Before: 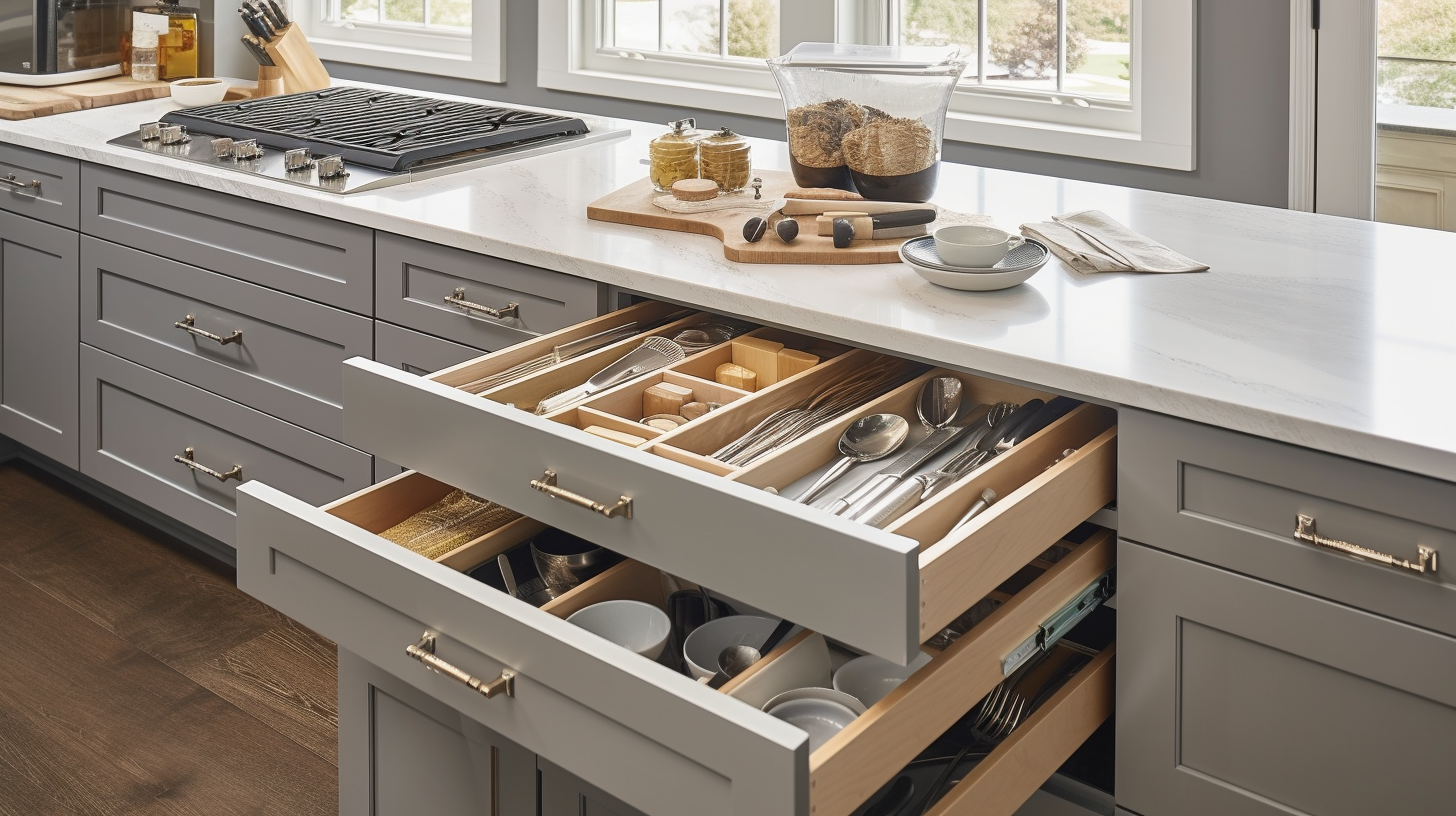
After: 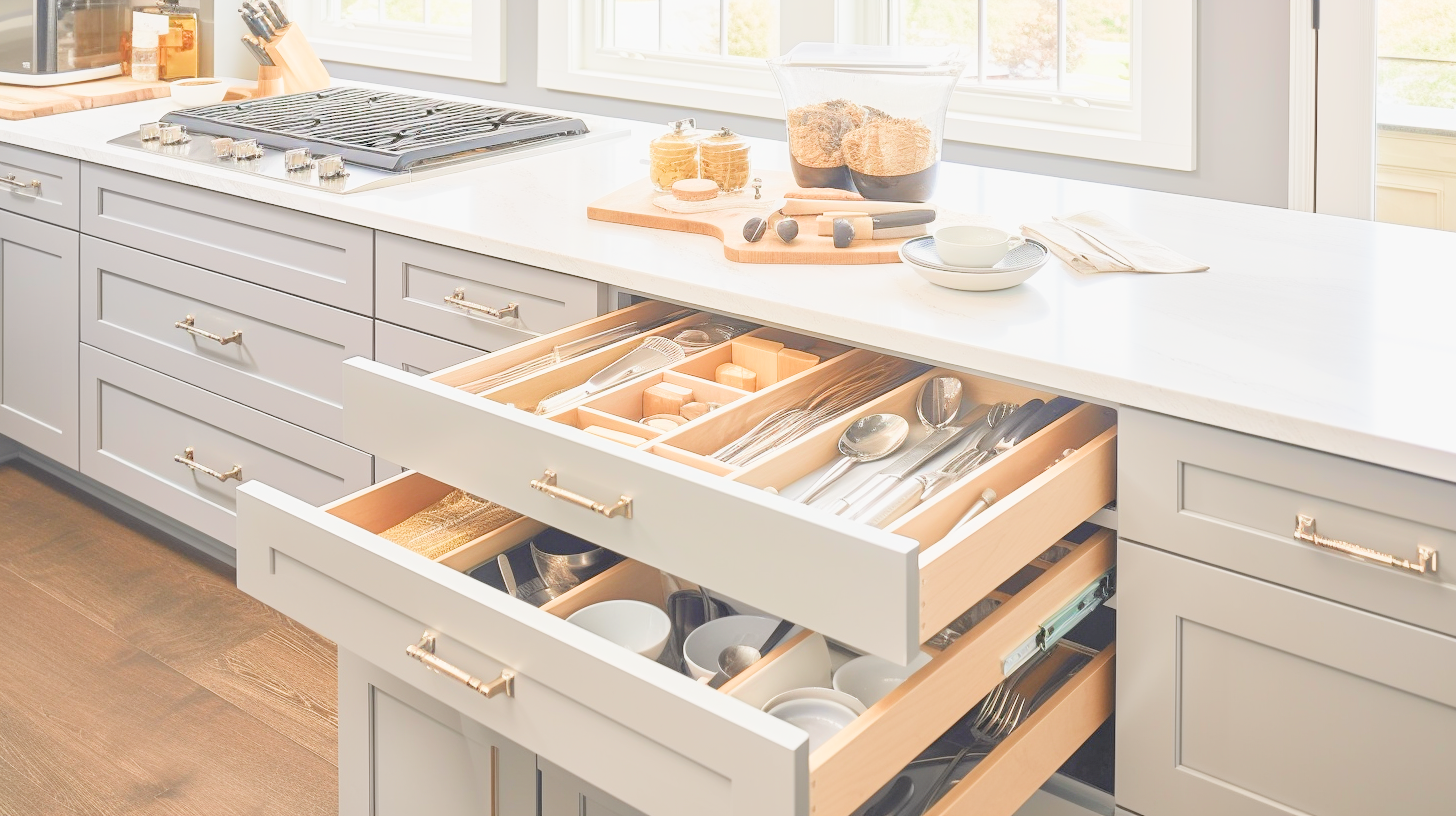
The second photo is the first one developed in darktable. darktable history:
shadows and highlights: shadows -30, highlights 30
filmic rgb: middle gray luminance 2.5%, black relative exposure -10 EV, white relative exposure 7 EV, threshold 6 EV, dynamic range scaling 10%, target black luminance 0%, hardness 3.19, latitude 44.39%, contrast 0.682, highlights saturation mix 5%, shadows ↔ highlights balance 13.63%, add noise in highlights 0, color science v3 (2019), use custom middle-gray values true, iterations of high-quality reconstruction 0, contrast in highlights soft, enable highlight reconstruction true
